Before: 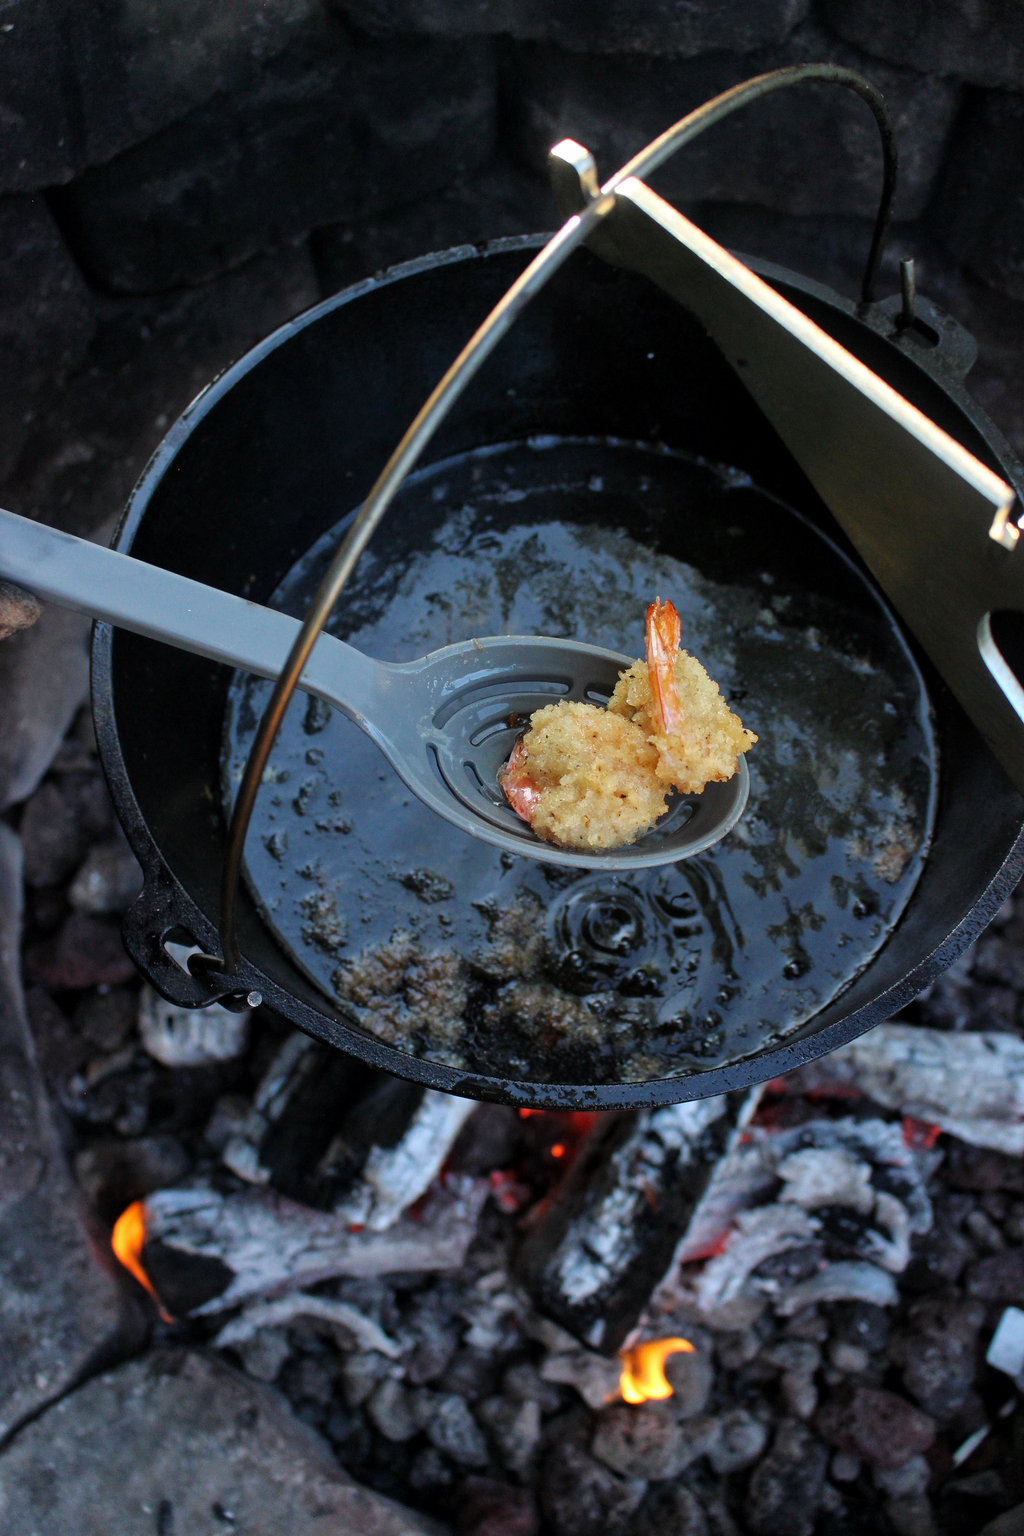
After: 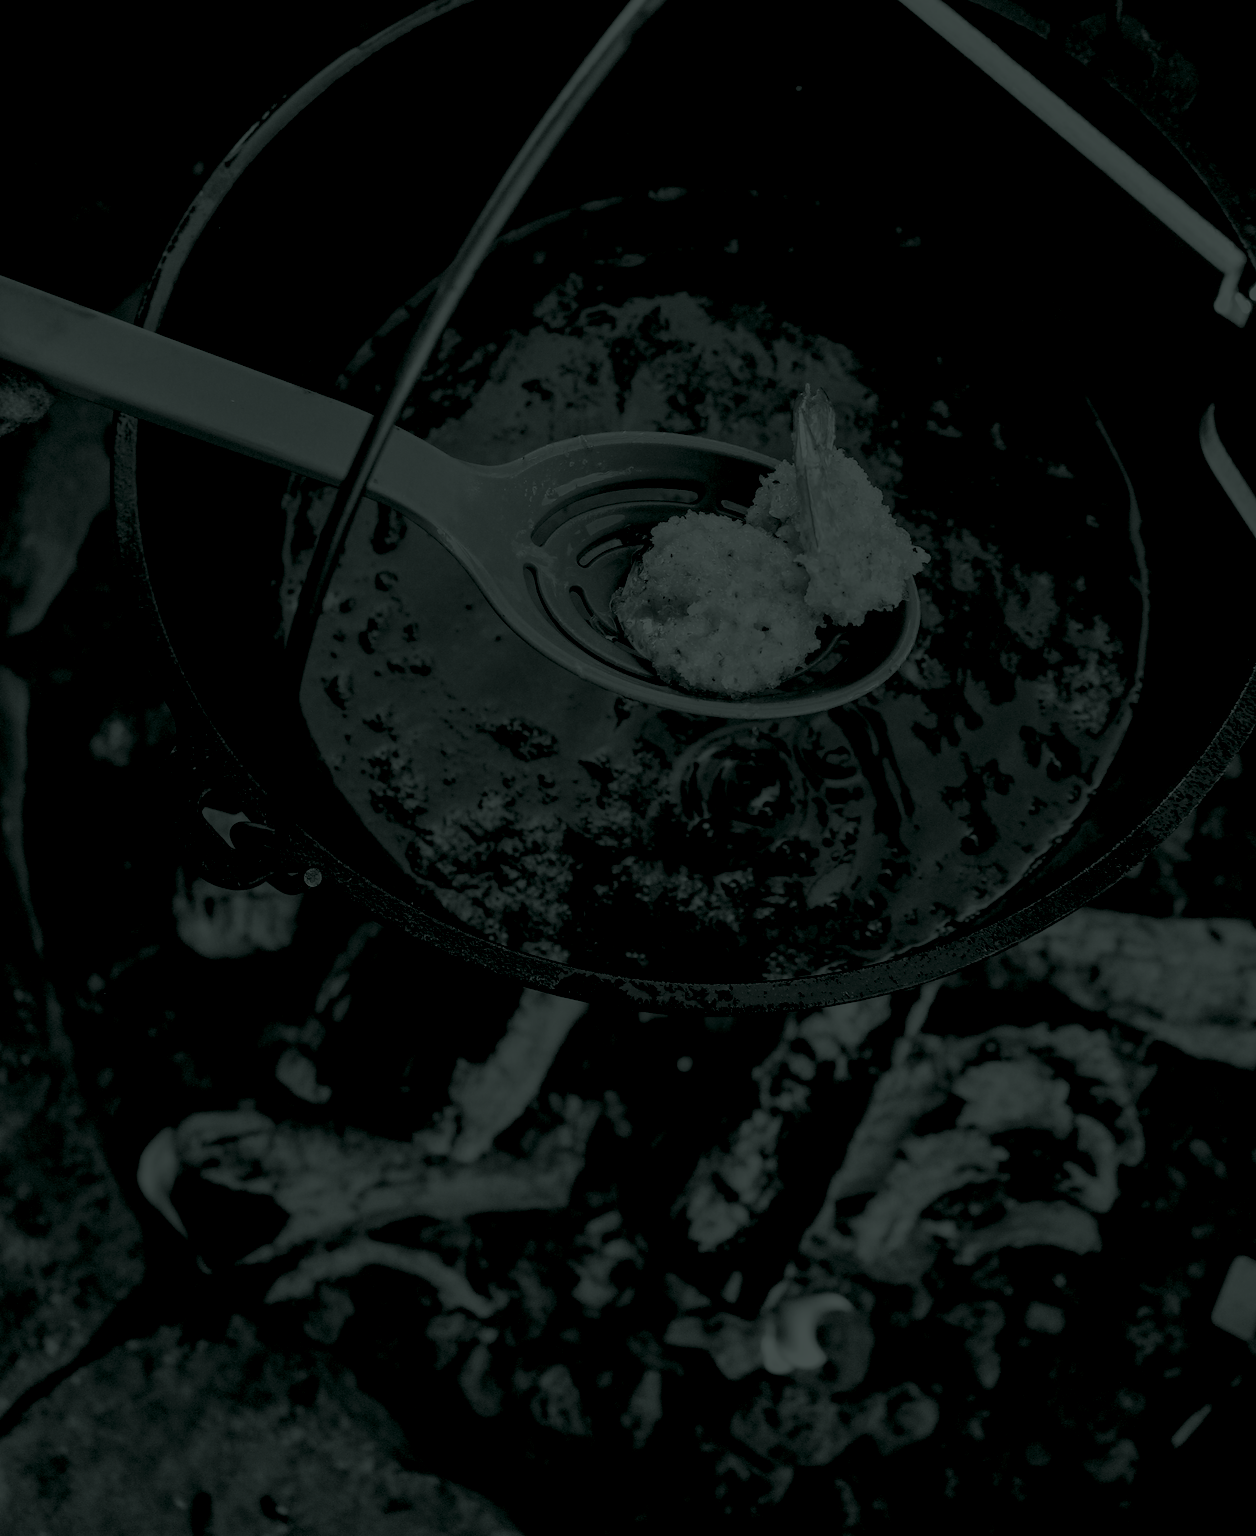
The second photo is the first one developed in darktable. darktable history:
colorize: hue 90°, saturation 19%, lightness 1.59%, version 1
crop and rotate: top 18.507%
white balance: red 1.004, blue 1.096
local contrast: detail 130%
filmic rgb: black relative exposure -6.15 EV, white relative exposure 6.96 EV, hardness 2.23, color science v6 (2022)
tone curve: curves: ch0 [(0, 0) (0.003, 0.018) (0.011, 0.024) (0.025, 0.038) (0.044, 0.067) (0.069, 0.098) (0.1, 0.13) (0.136, 0.165) (0.177, 0.205) (0.224, 0.249) (0.277, 0.304) (0.335, 0.365) (0.399, 0.432) (0.468, 0.505) (0.543, 0.579) (0.623, 0.652) (0.709, 0.725) (0.801, 0.802) (0.898, 0.876) (1, 1)], preserve colors none
shadows and highlights: shadows -10, white point adjustment 1.5, highlights 10
